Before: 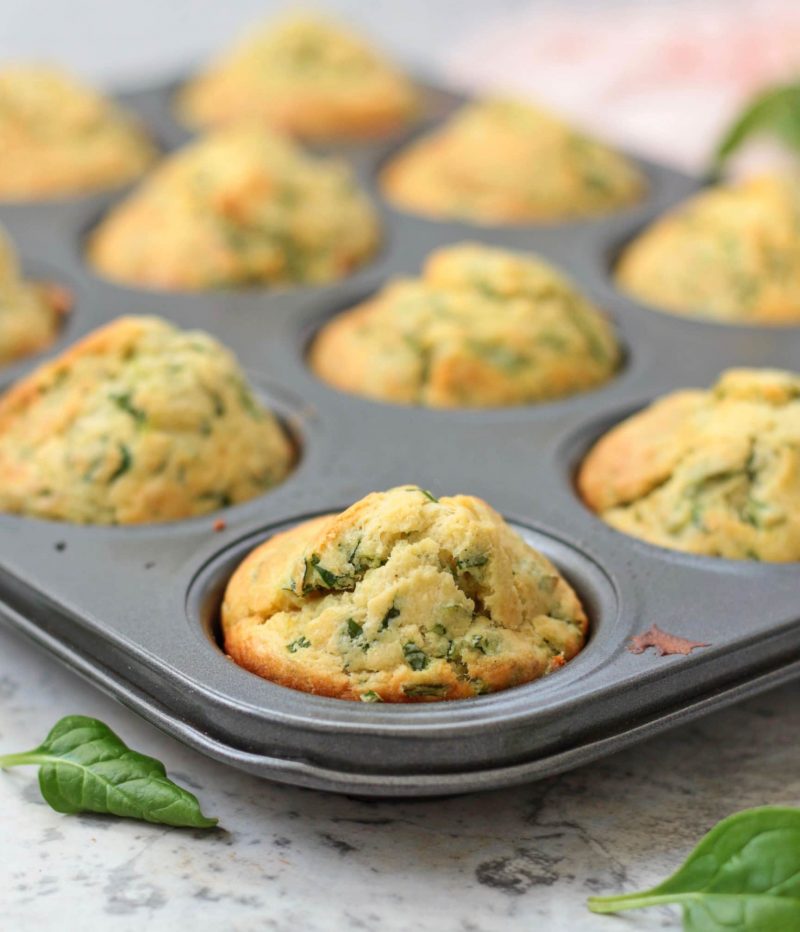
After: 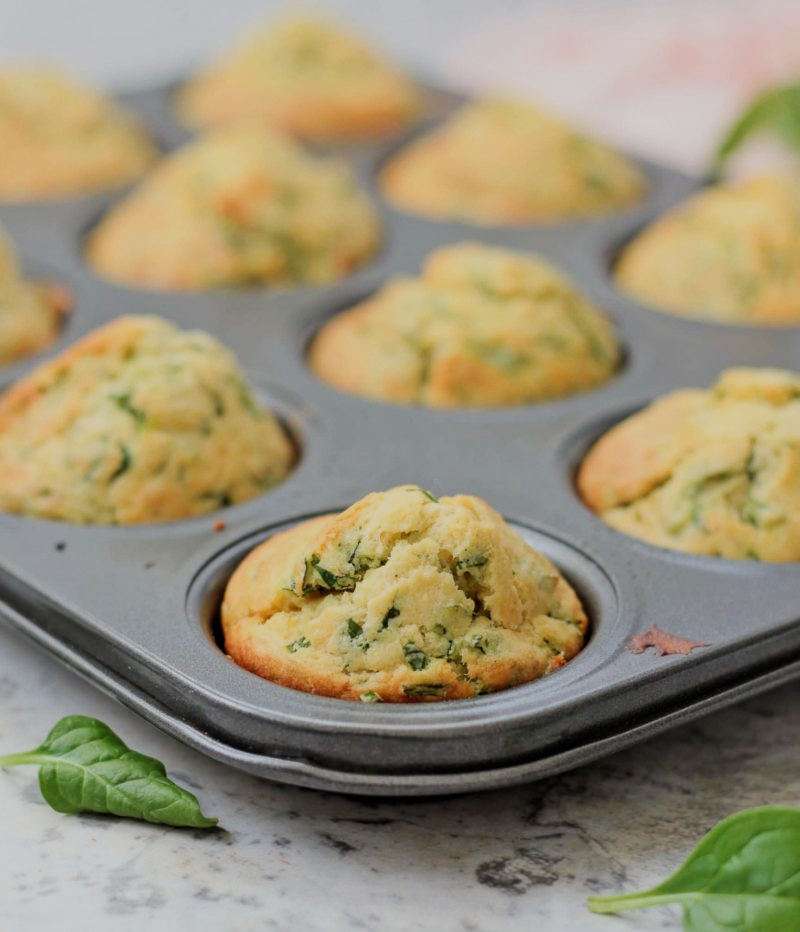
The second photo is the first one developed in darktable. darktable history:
filmic rgb: black relative exposure -6.7 EV, white relative exposure 4.56 EV, hardness 3.25
